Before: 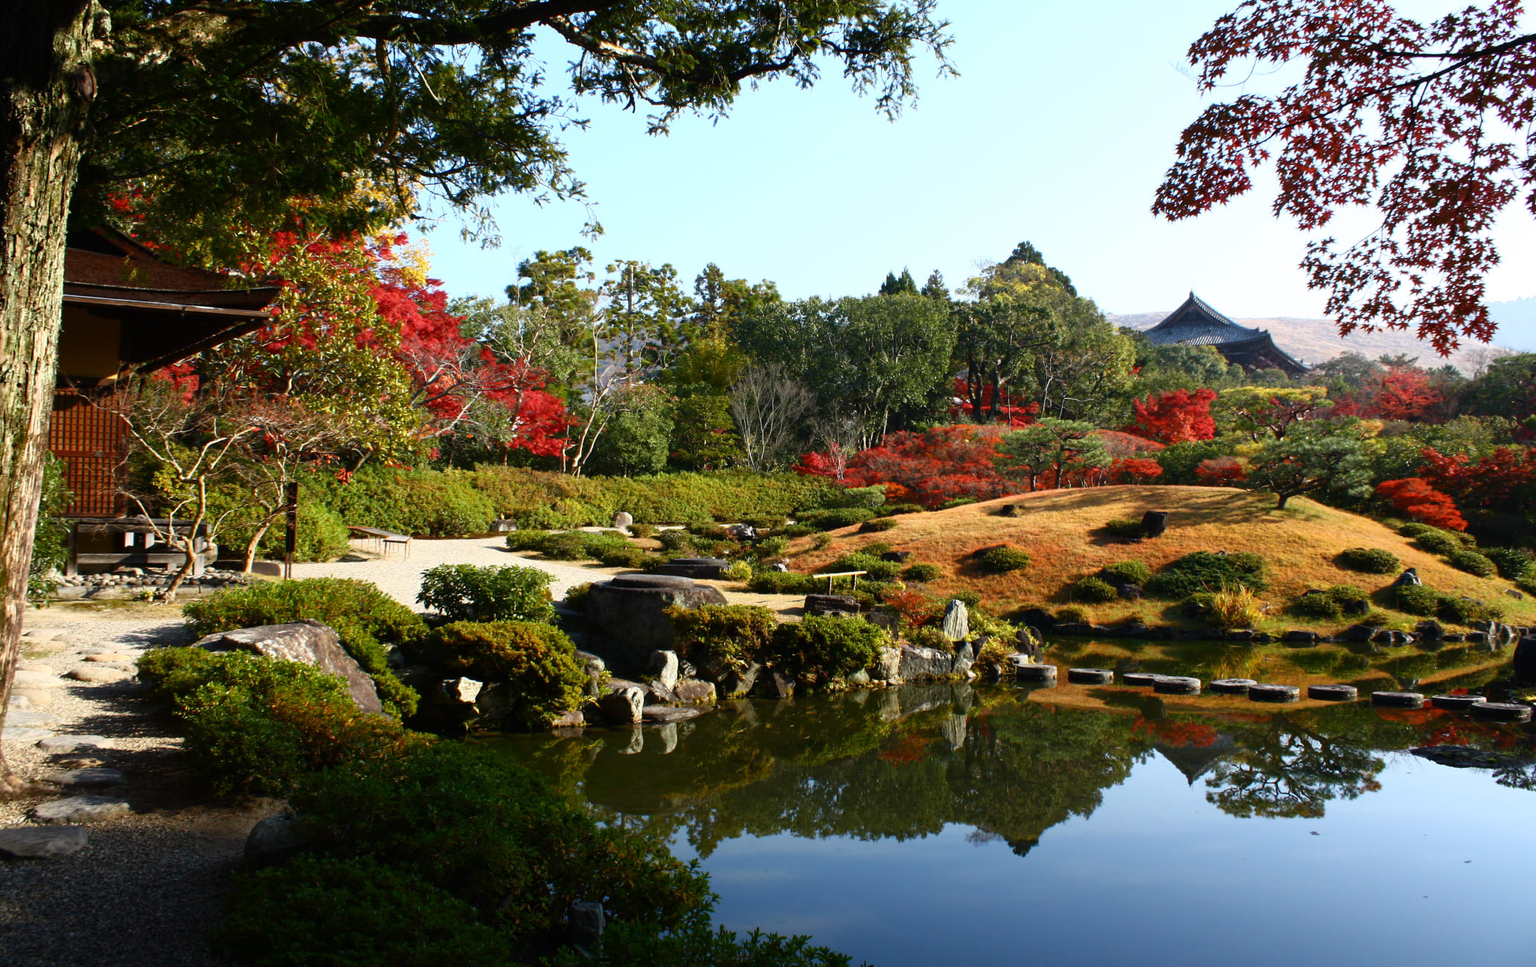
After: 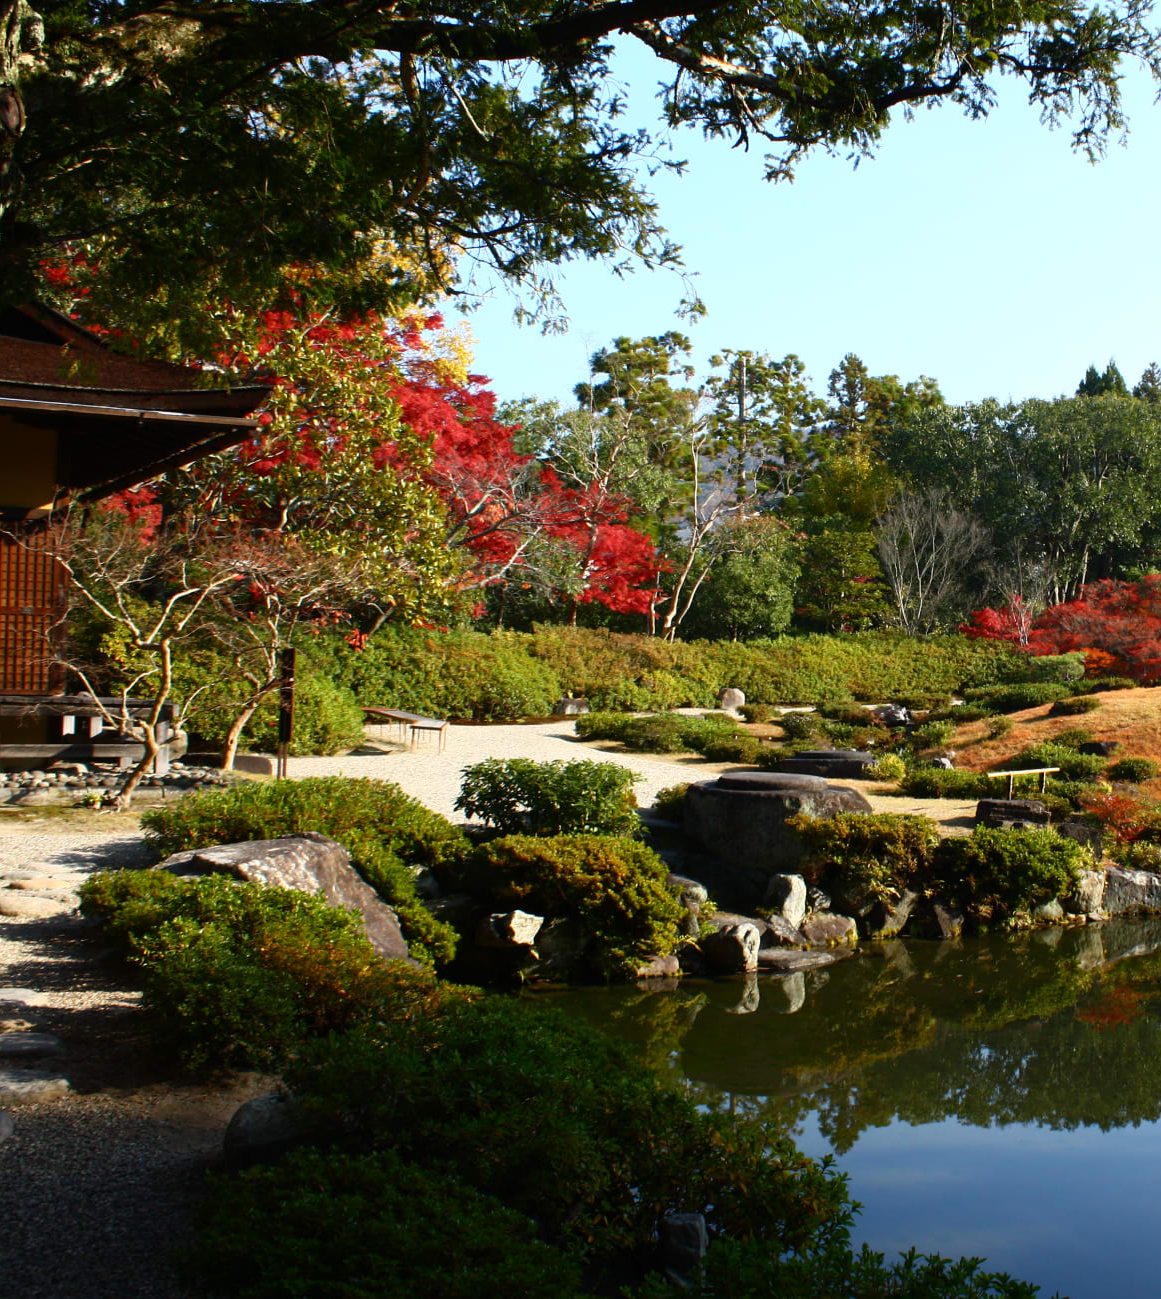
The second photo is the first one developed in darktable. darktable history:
crop: left 5.114%, right 38.589%
exposure: exposure 0 EV, compensate highlight preservation false
